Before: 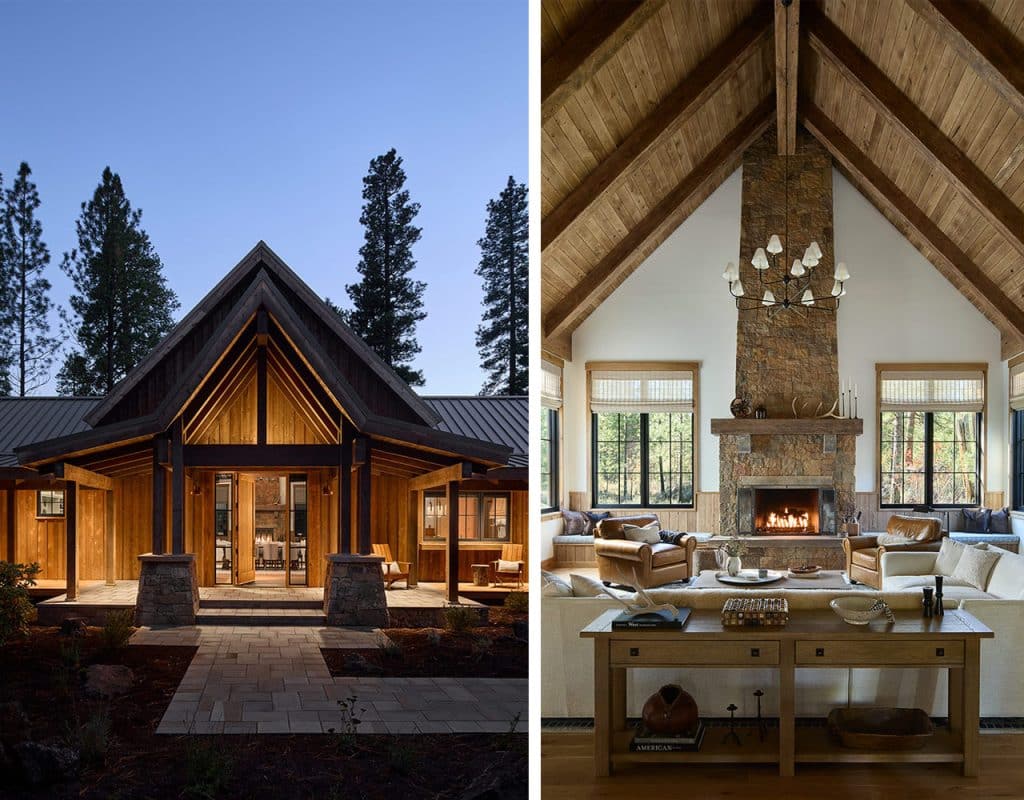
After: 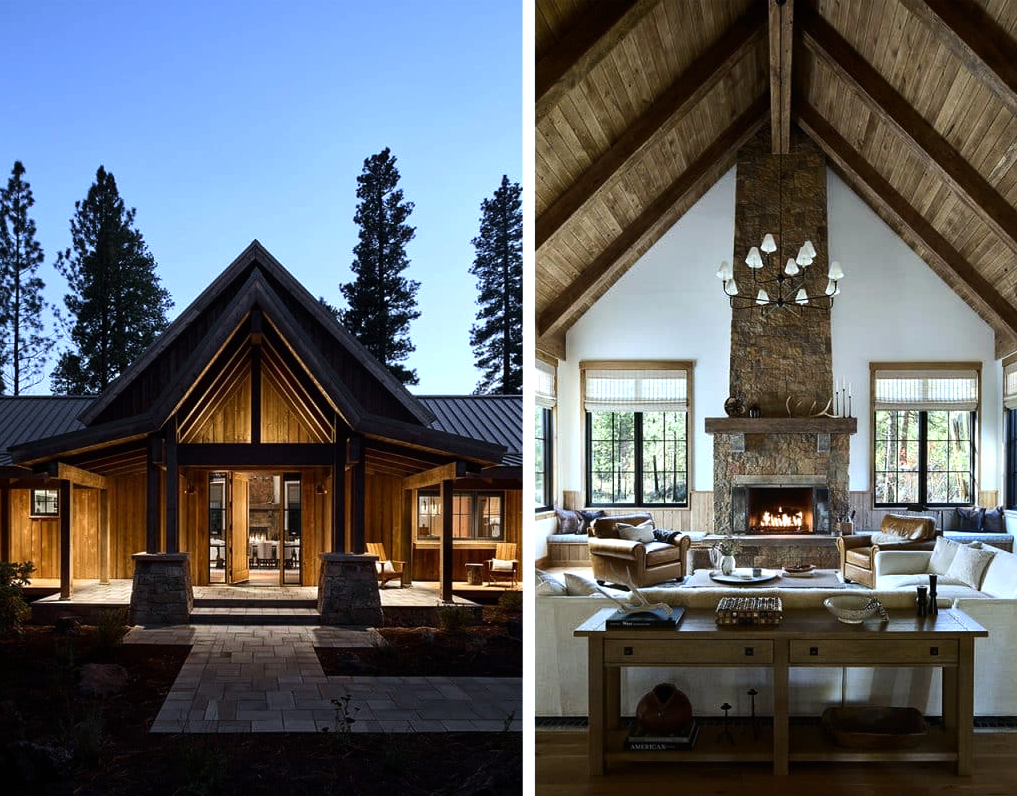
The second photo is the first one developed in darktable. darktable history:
white balance: red 0.924, blue 1.095
exposure: exposure -0.153 EV, compensate highlight preservation false
tone equalizer: -8 EV -0.75 EV, -7 EV -0.7 EV, -6 EV -0.6 EV, -5 EV -0.4 EV, -3 EV 0.4 EV, -2 EV 0.6 EV, -1 EV 0.7 EV, +0 EV 0.75 EV, edges refinement/feathering 500, mask exposure compensation -1.57 EV, preserve details no
crop and rotate: left 0.614%, top 0.179%, bottom 0.309%
